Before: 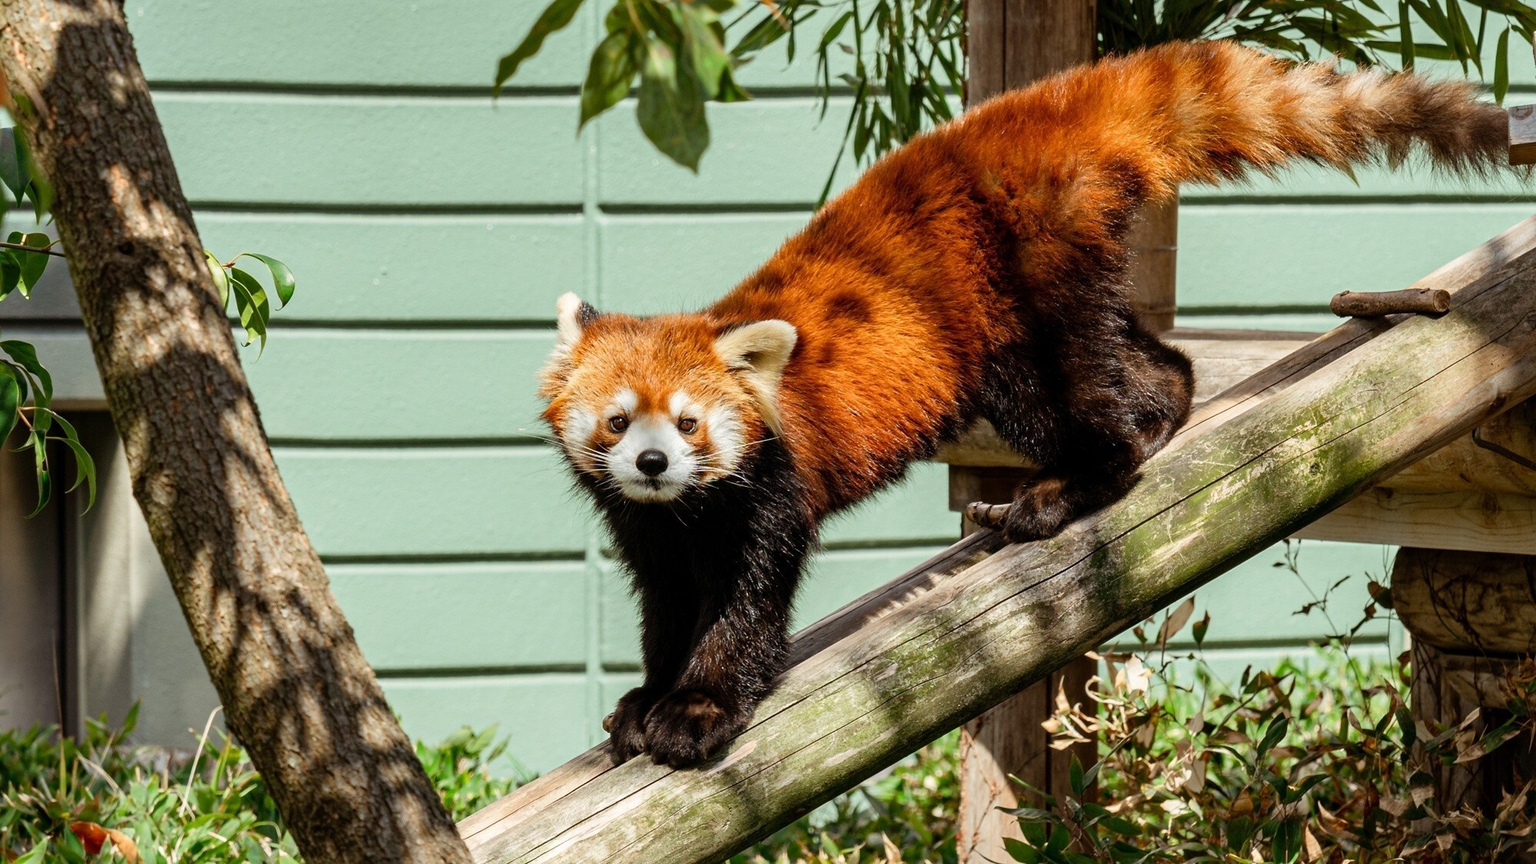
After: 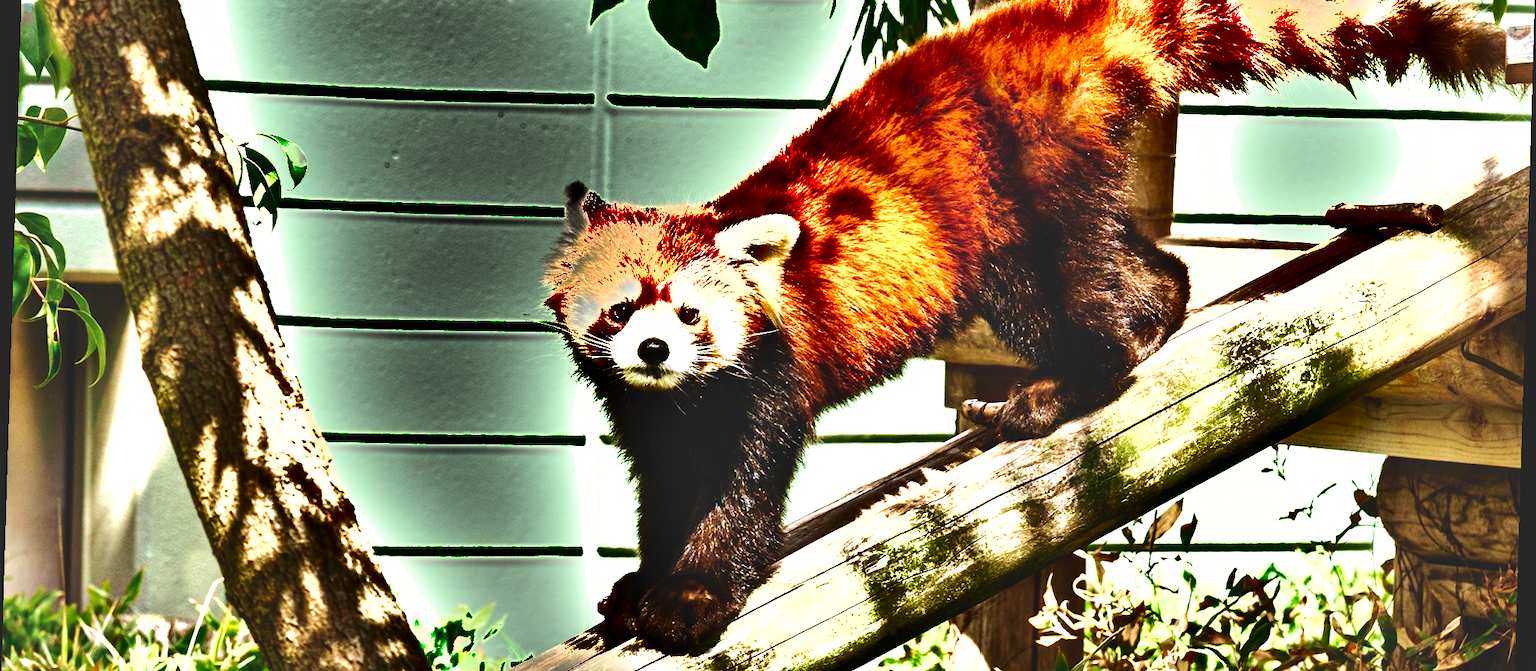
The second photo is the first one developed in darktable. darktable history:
local contrast: highlights 100%, shadows 100%, detail 120%, midtone range 0.2
rotate and perspective: rotation 1.72°, automatic cropping off
shadows and highlights: shadows 20.91, highlights -82.73, soften with gaussian
velvia: strength 74%
crop: top 13.819%, bottom 11.169%
exposure: black level correction 0, exposure 1.741 EV, compensate exposure bias true, compensate highlight preservation false
tone curve: curves: ch0 [(0, 0) (0.003, 0.156) (0.011, 0.156) (0.025, 0.157) (0.044, 0.164) (0.069, 0.172) (0.1, 0.181) (0.136, 0.191) (0.177, 0.214) (0.224, 0.245) (0.277, 0.285) (0.335, 0.333) (0.399, 0.387) (0.468, 0.471) (0.543, 0.556) (0.623, 0.648) (0.709, 0.734) (0.801, 0.809) (0.898, 0.891) (1, 1)], preserve colors none
